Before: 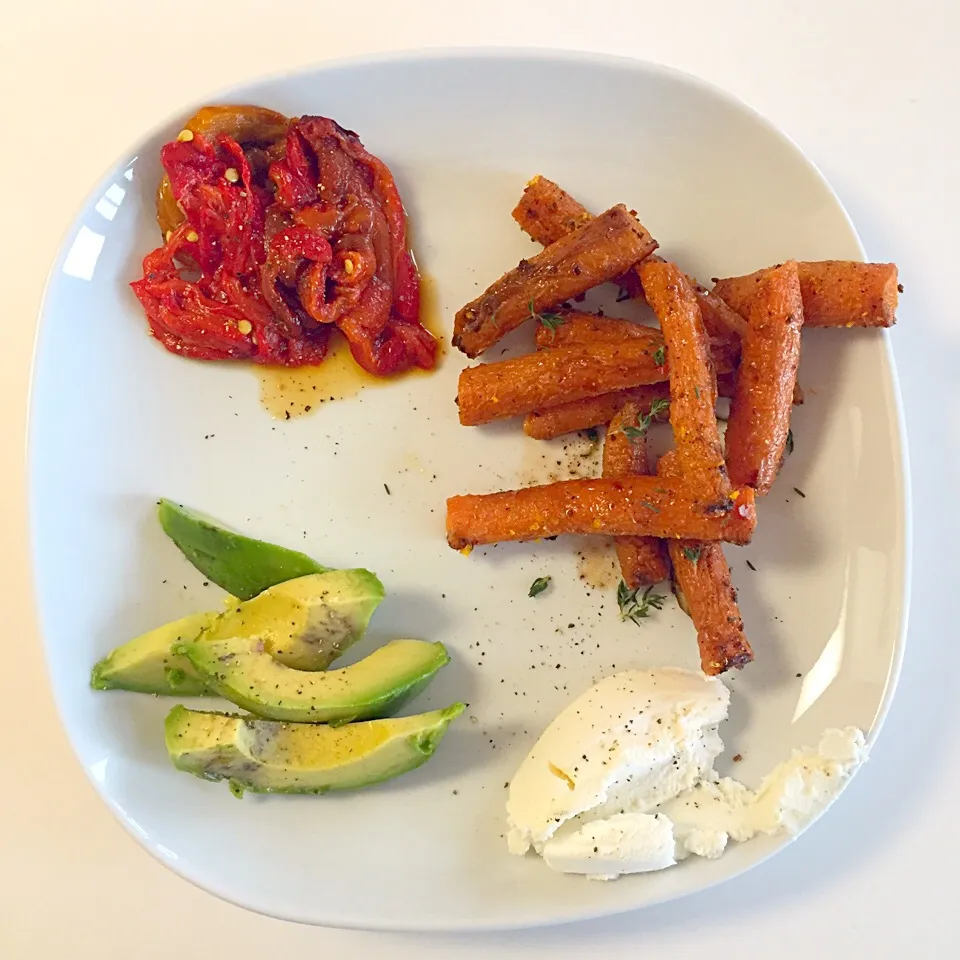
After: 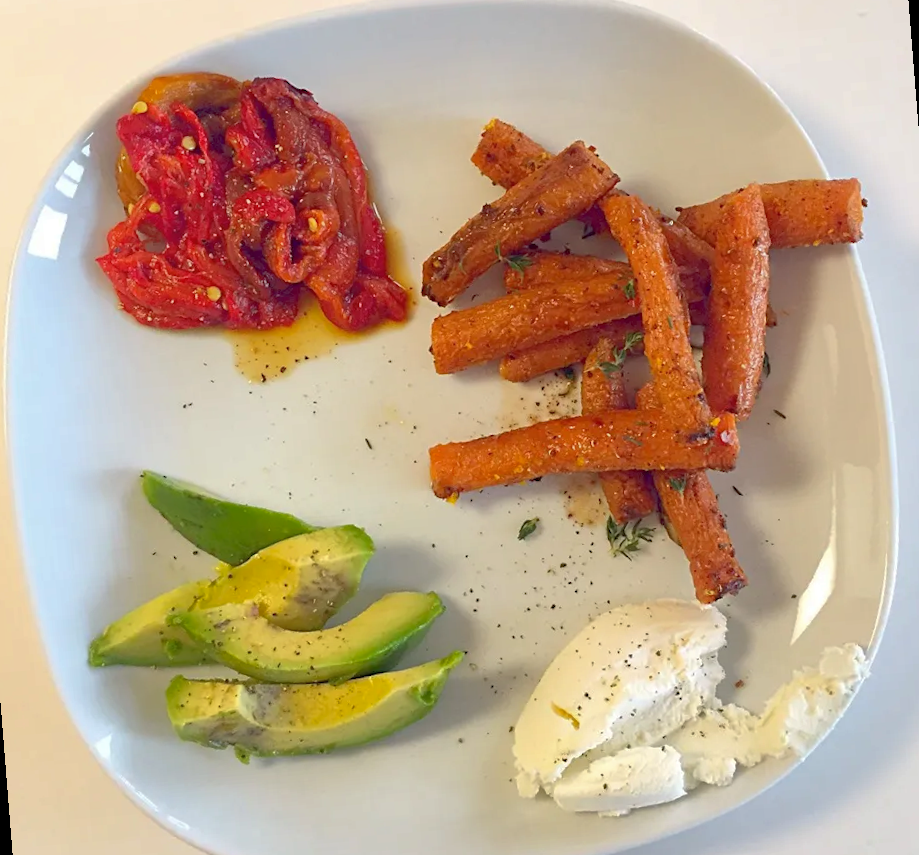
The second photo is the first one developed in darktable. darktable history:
shadows and highlights: on, module defaults
rotate and perspective: rotation -4.57°, crop left 0.054, crop right 0.944, crop top 0.087, crop bottom 0.914
